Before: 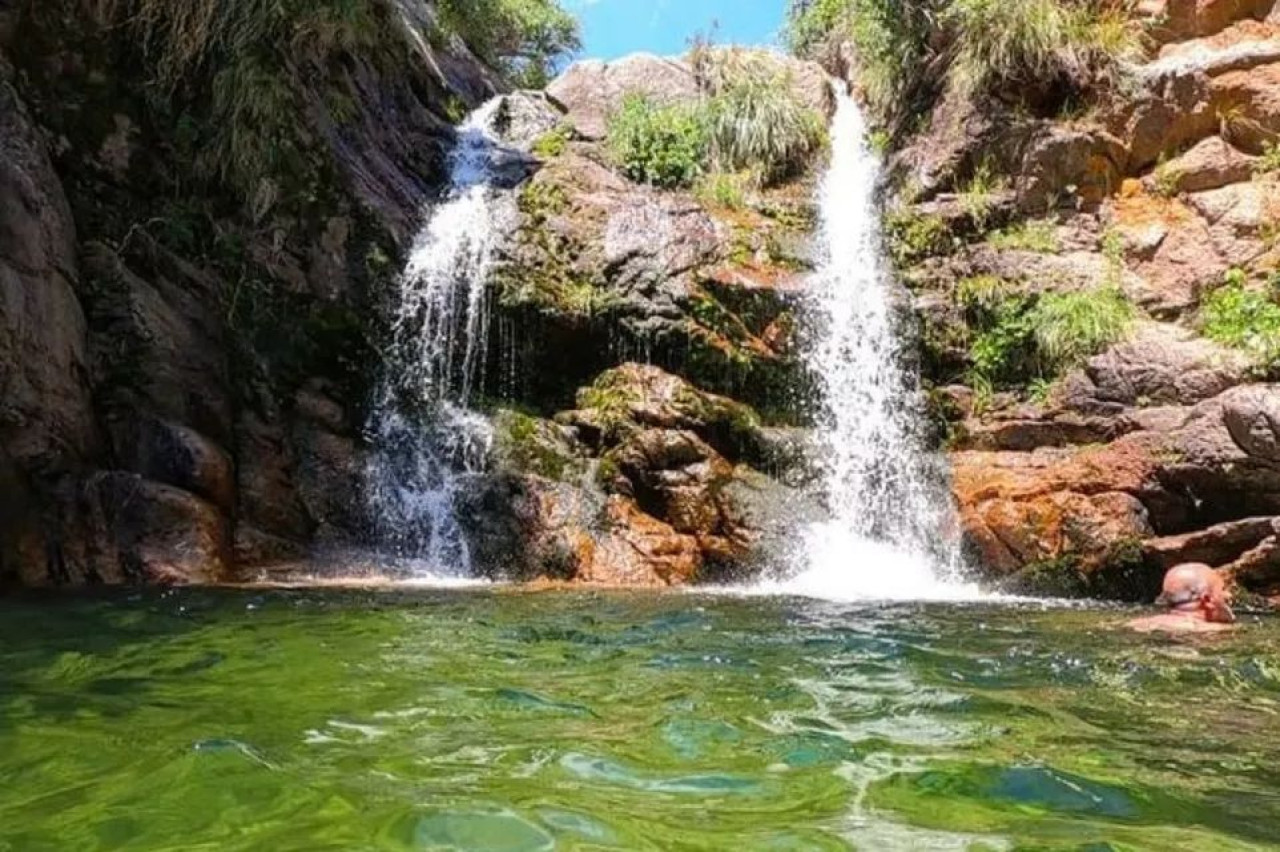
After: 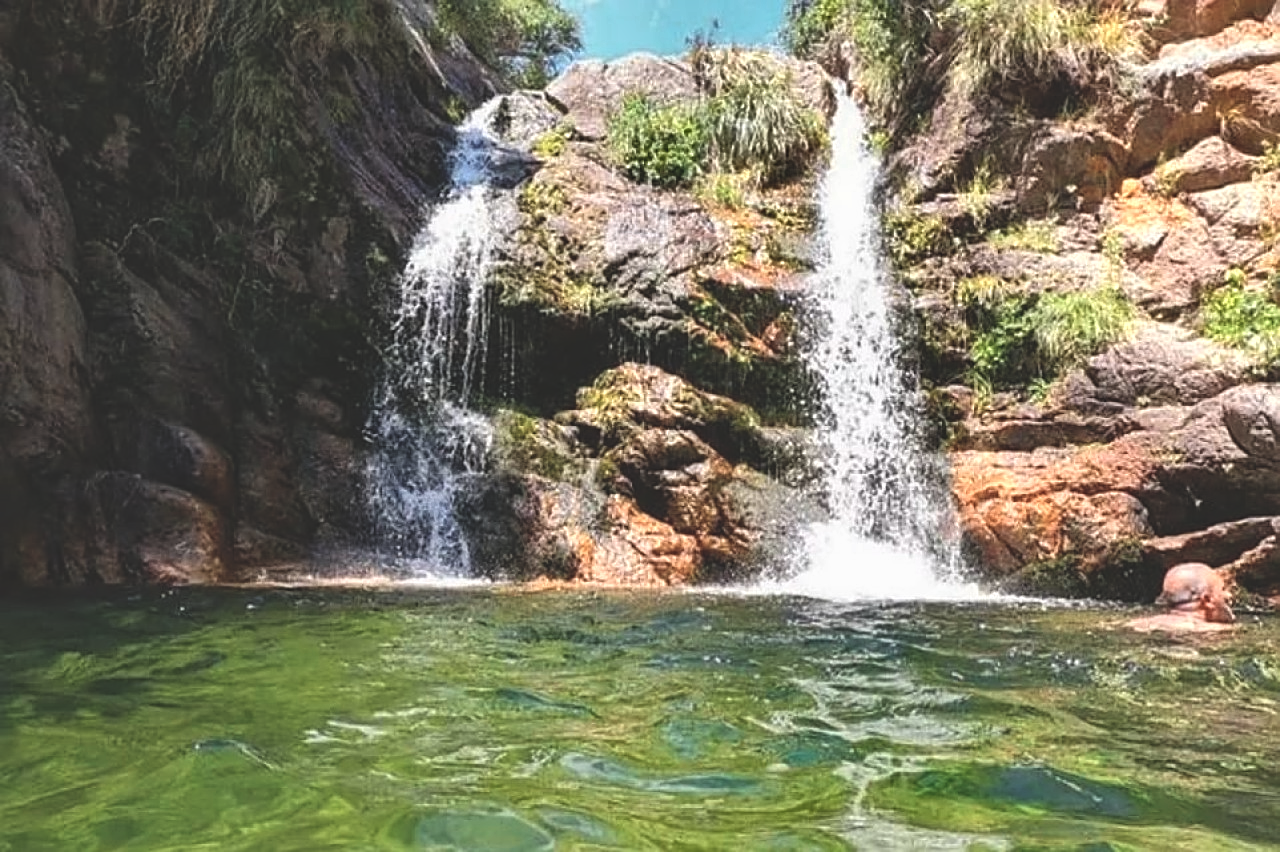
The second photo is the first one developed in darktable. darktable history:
exposure: black level correction -0.021, exposure -0.033 EV, compensate exposure bias true, compensate highlight preservation false
shadows and highlights: shadows 20.96, highlights -81.72, soften with gaussian
sharpen: radius 1.944
color zones: curves: ch0 [(0.018, 0.548) (0.224, 0.64) (0.425, 0.447) (0.675, 0.575) (0.732, 0.579)]; ch1 [(0.066, 0.487) (0.25, 0.5) (0.404, 0.43) (0.75, 0.421) (0.956, 0.421)]; ch2 [(0.044, 0.561) (0.215, 0.465) (0.399, 0.544) (0.465, 0.548) (0.614, 0.447) (0.724, 0.43) (0.882, 0.623) (0.956, 0.632)]
